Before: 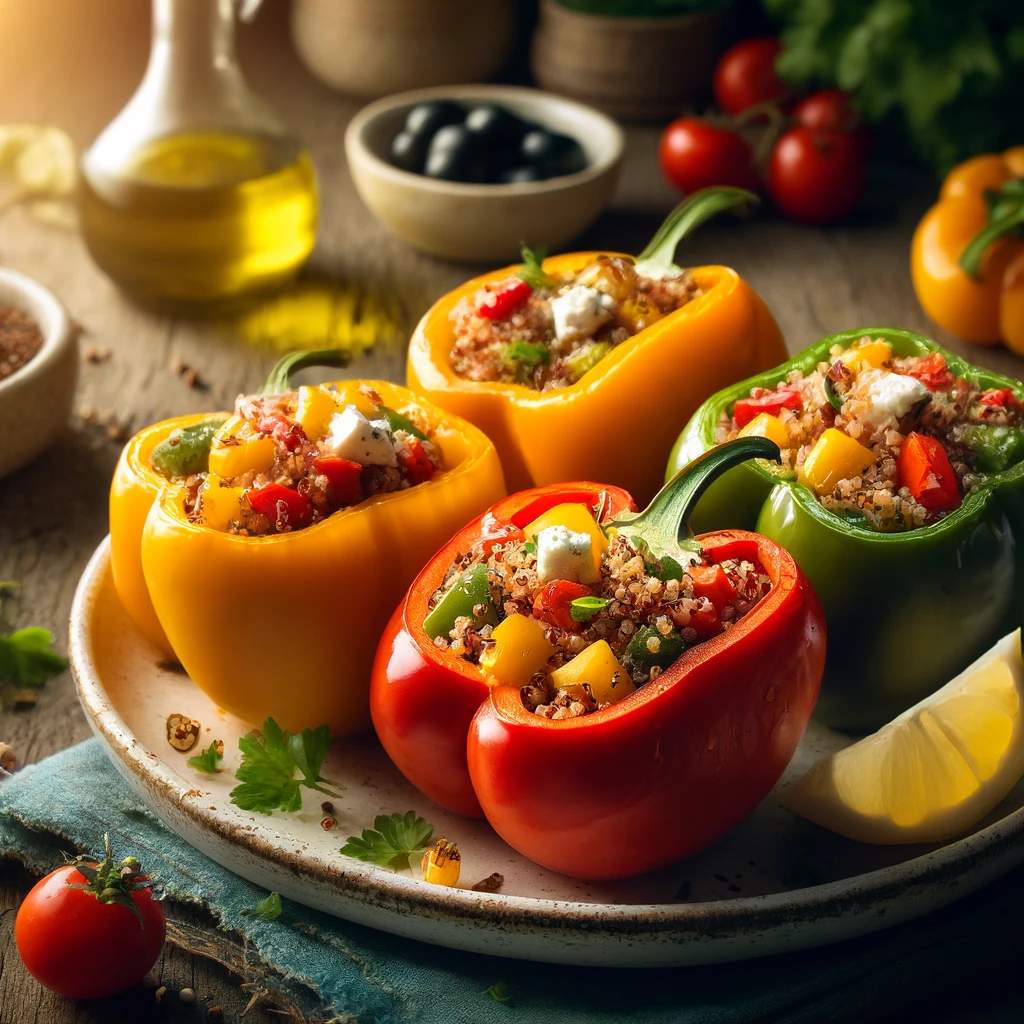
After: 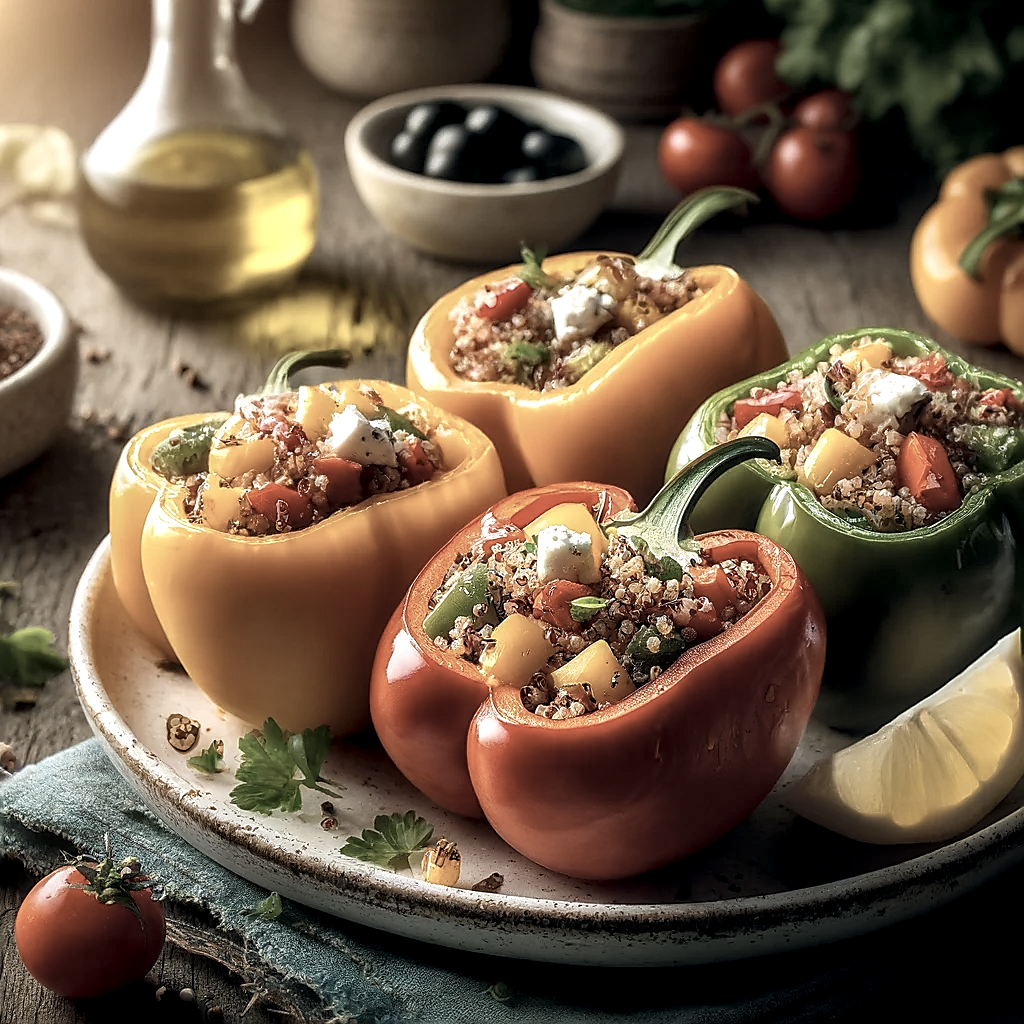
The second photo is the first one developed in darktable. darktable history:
local contrast: highlights 59%, detail 145%
color correction: highlights b* -0.036, saturation 0.518
sharpen: radius 1.364, amount 1.248, threshold 0.793
